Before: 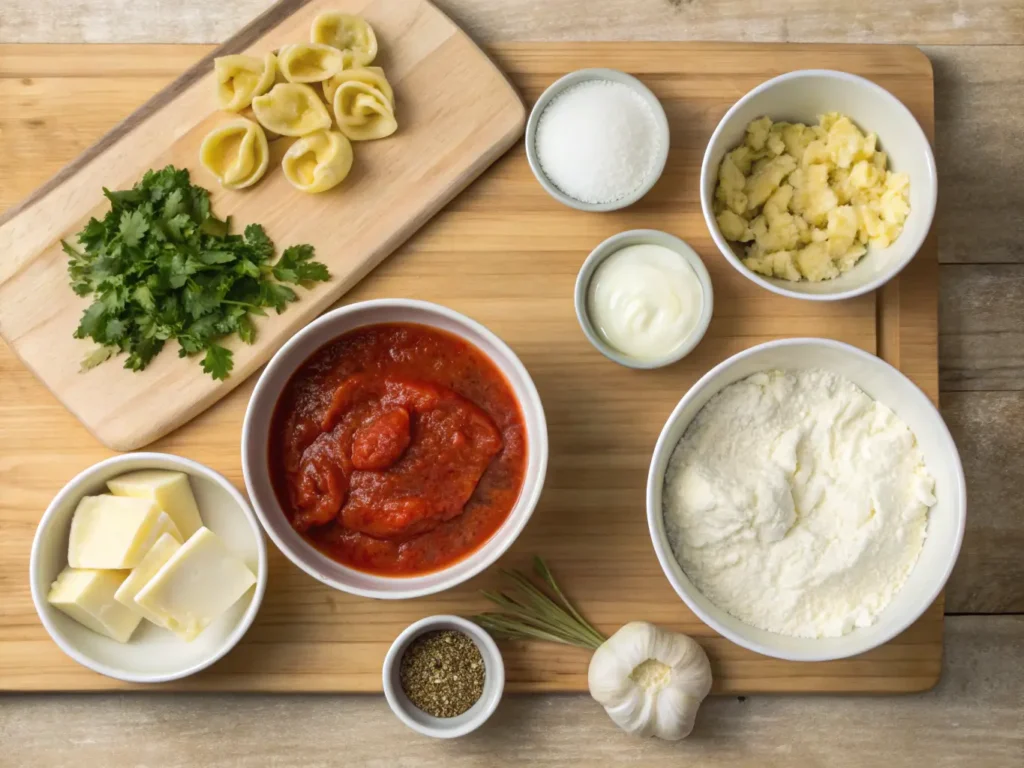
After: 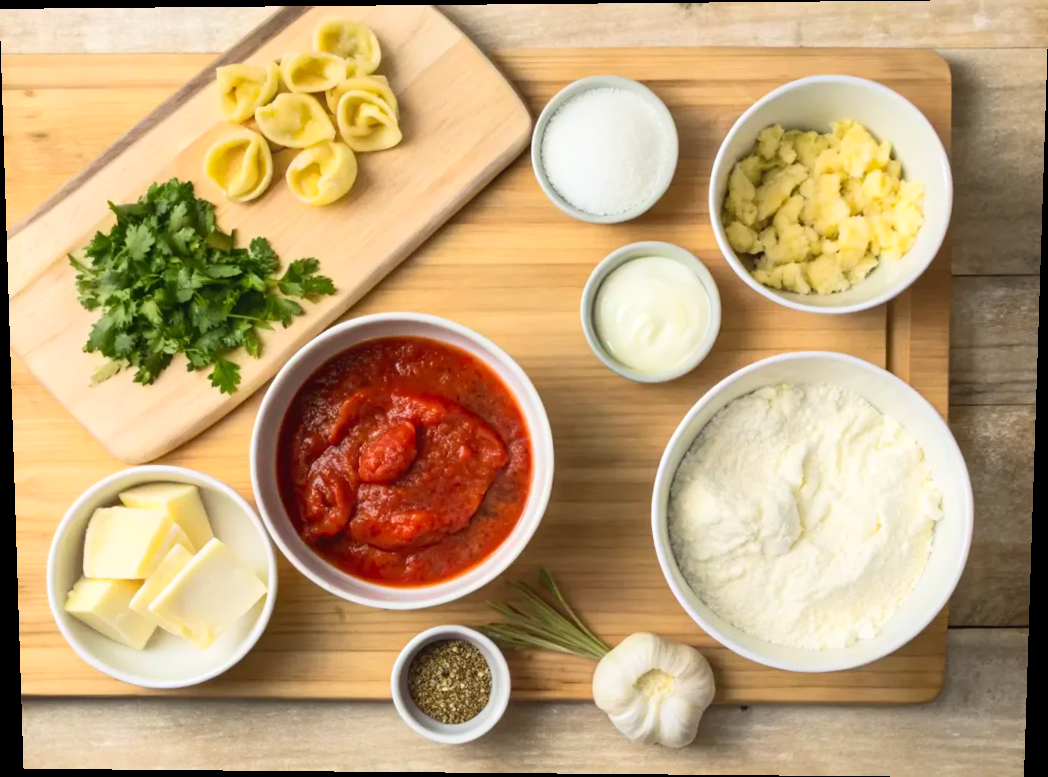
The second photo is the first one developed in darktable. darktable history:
contrast brightness saturation: contrast 0.2, brightness 0.16, saturation 0.22
rotate and perspective: lens shift (vertical) 0.048, lens shift (horizontal) -0.024, automatic cropping off
